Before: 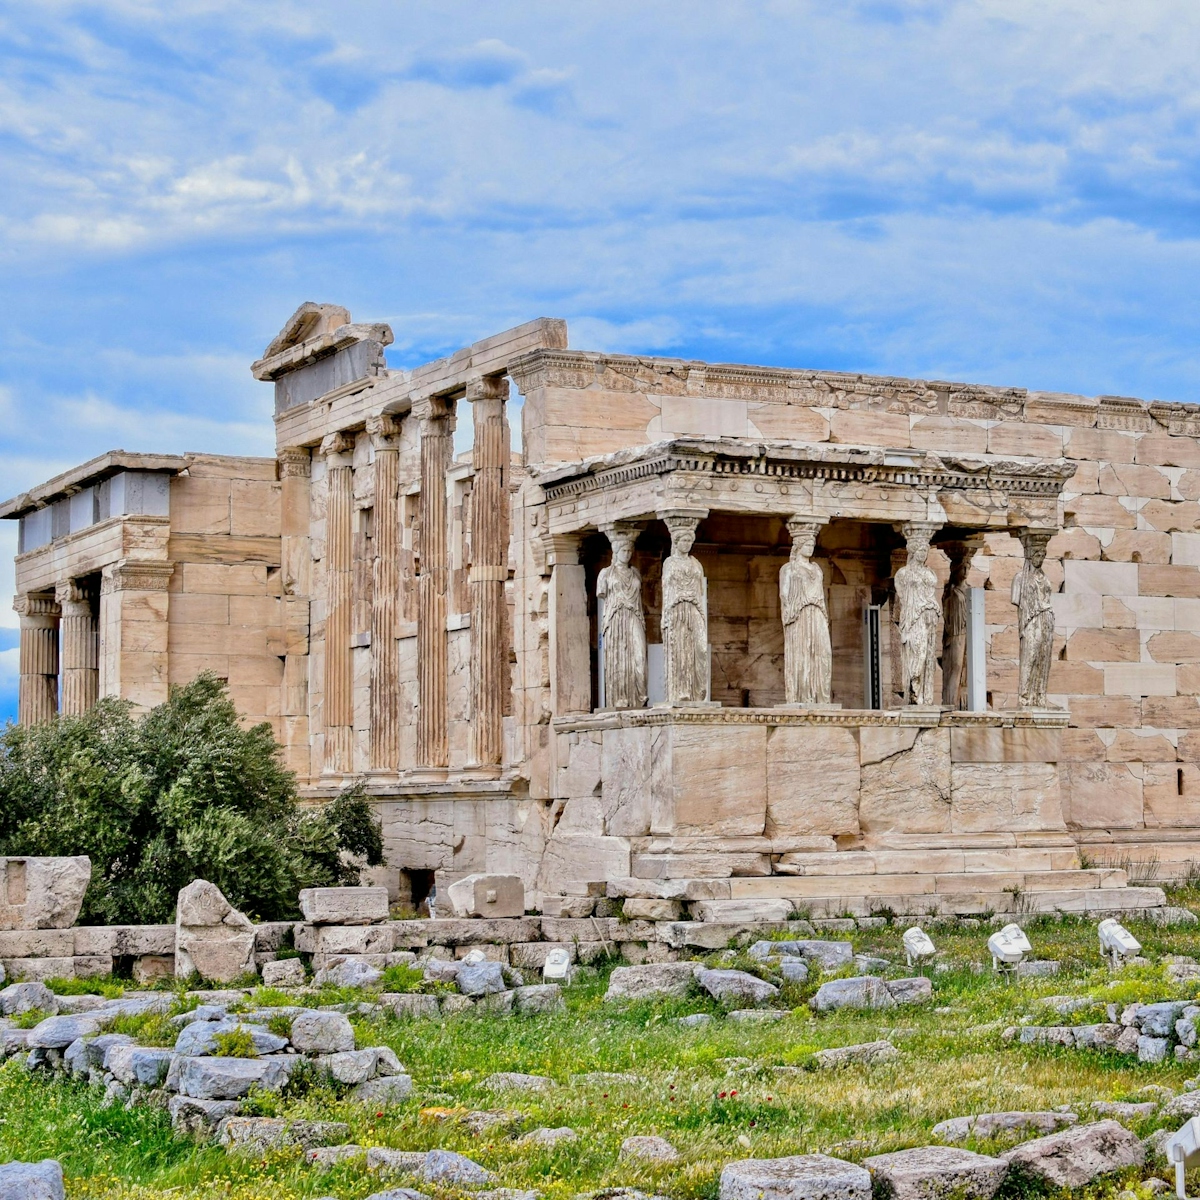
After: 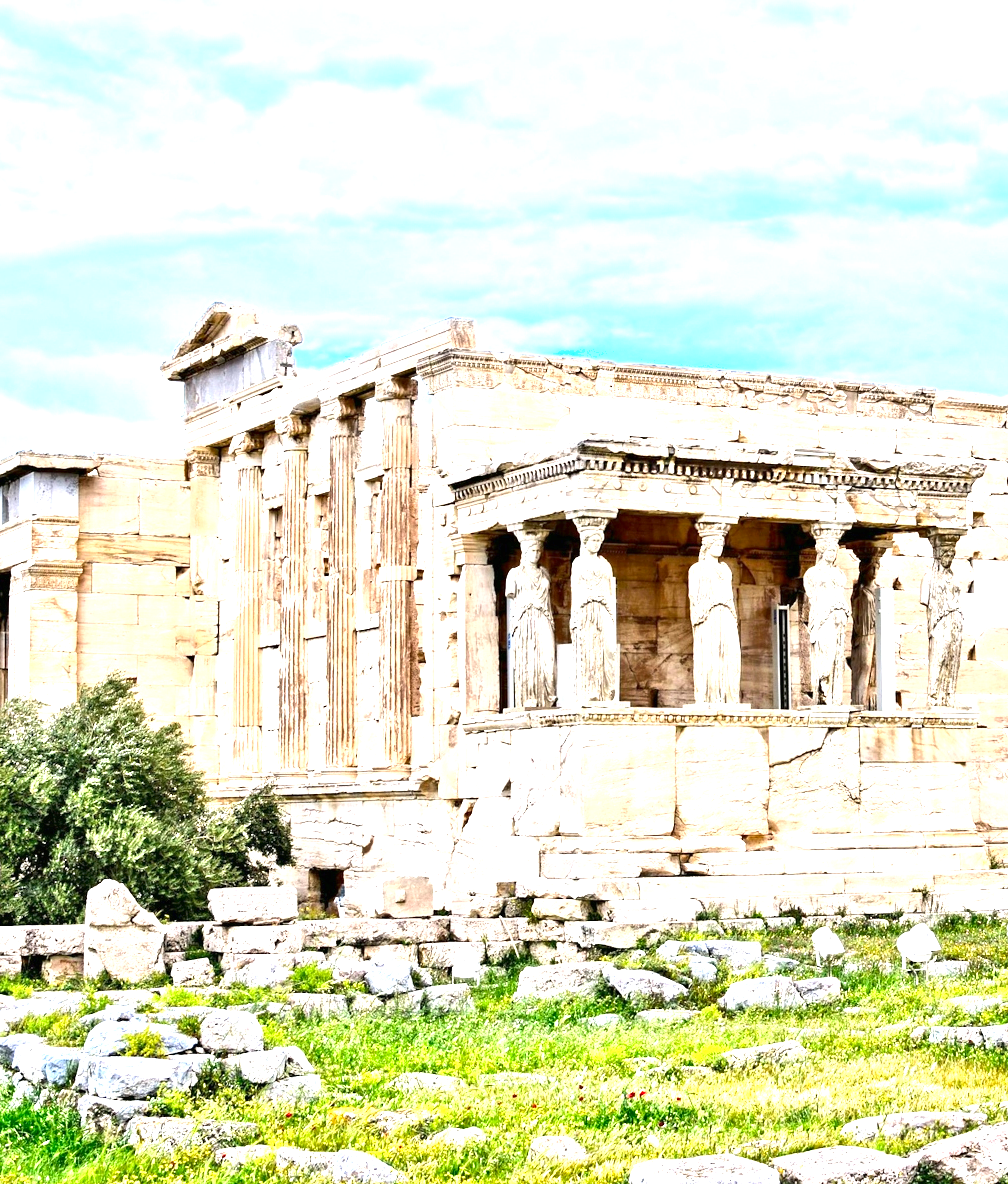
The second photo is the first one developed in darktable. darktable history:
exposure: black level correction 0, exposure 1.741 EV, compensate exposure bias true, compensate highlight preservation false
shadows and highlights: shadows 37.27, highlights -28.18, soften with gaussian
crop: left 7.598%, right 7.873%
